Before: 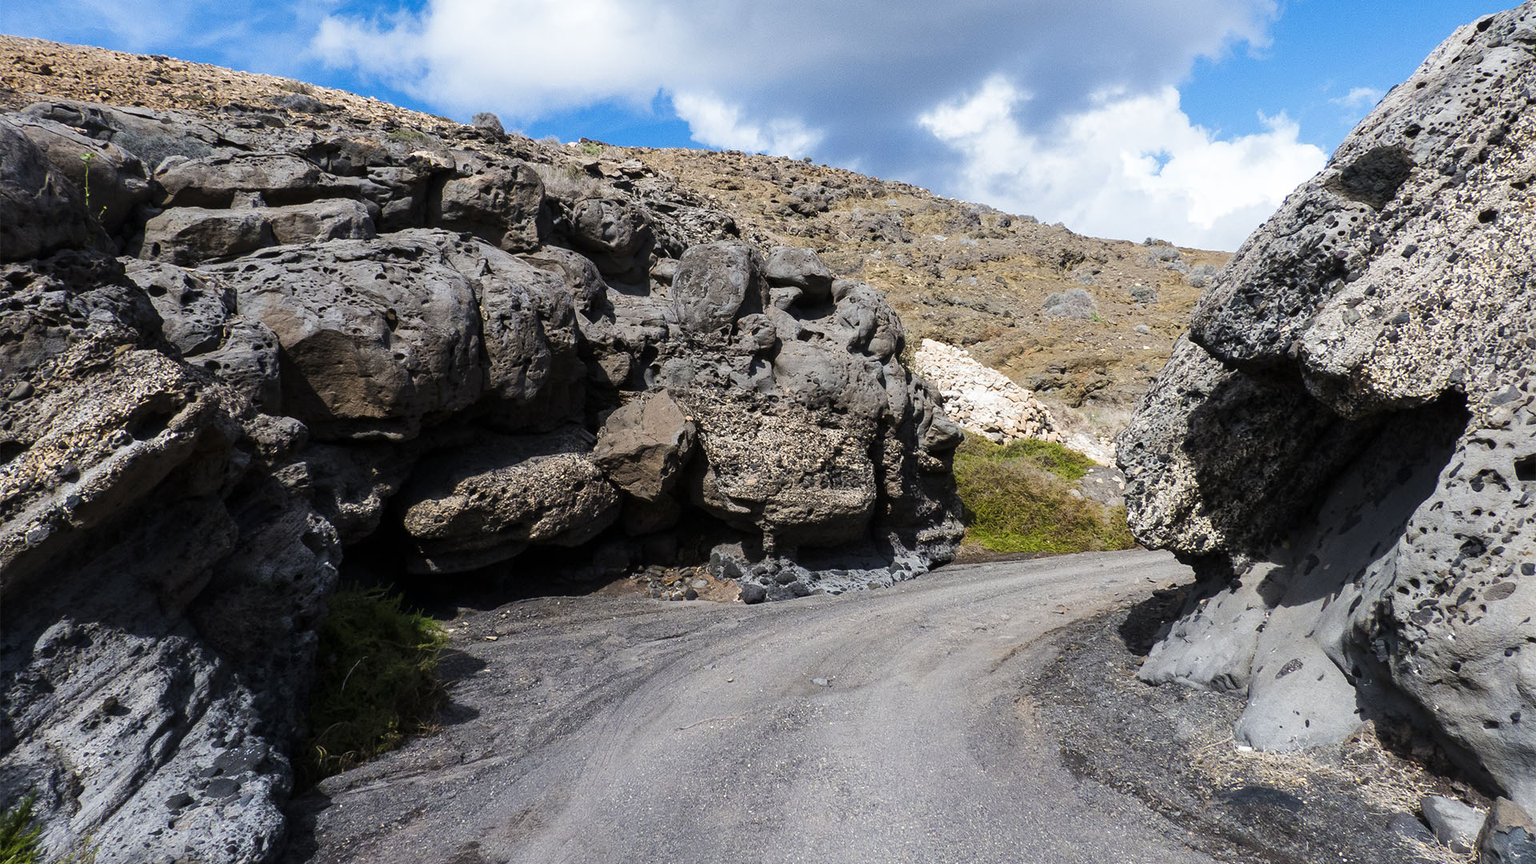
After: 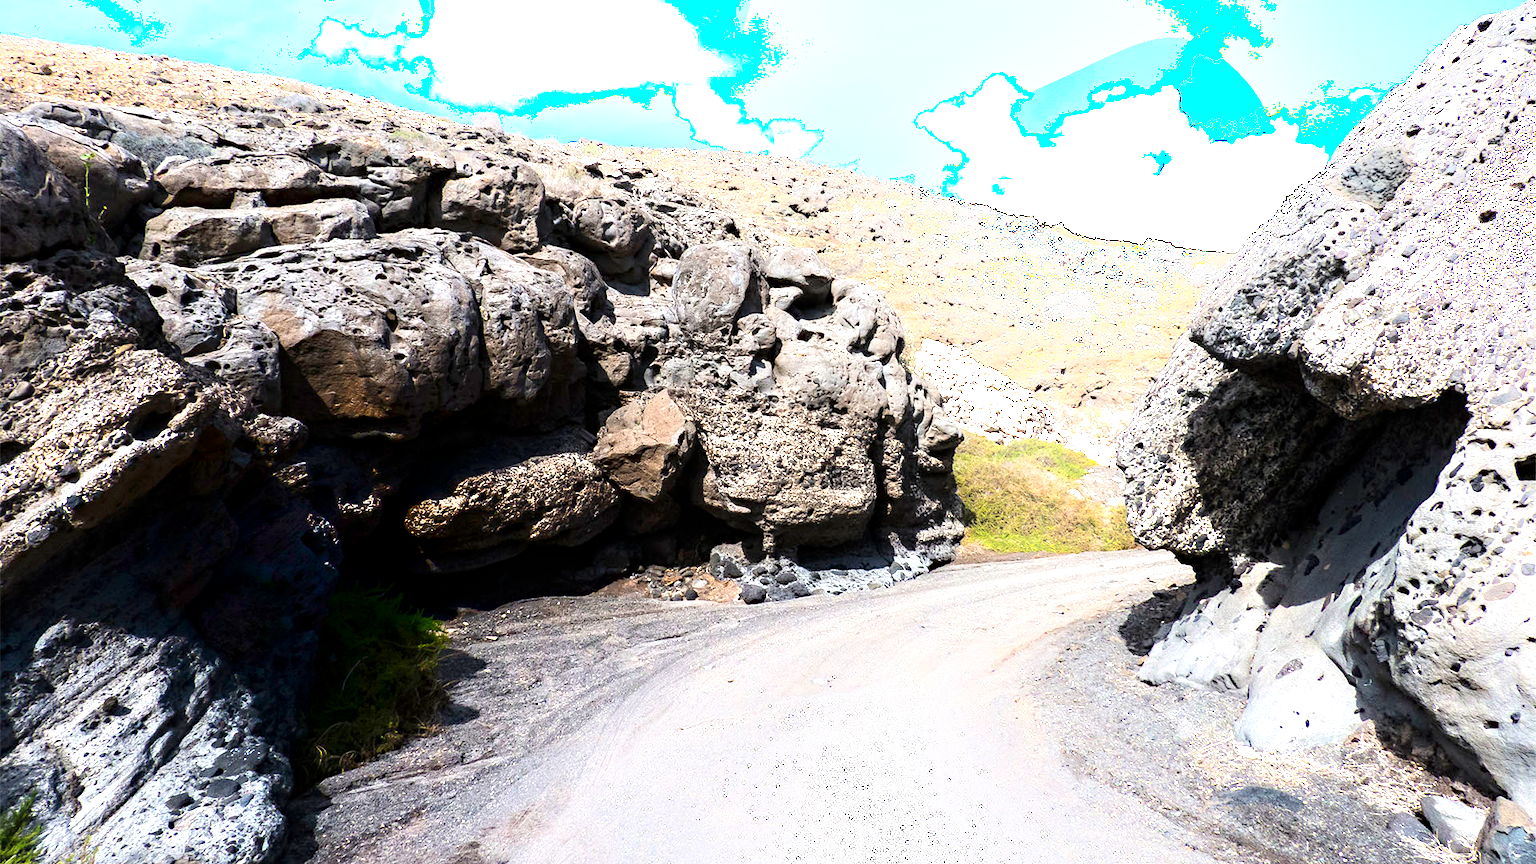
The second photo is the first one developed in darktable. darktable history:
exposure: black level correction 0, exposure 1.276 EV, compensate highlight preservation false
local contrast: mode bilateral grid, contrast 11, coarseness 25, detail 115%, midtone range 0.2
tone equalizer: on, module defaults
haze removal: strength 0.288, distance 0.247, compatibility mode true, adaptive false
shadows and highlights: shadows -89.43, highlights 91.9, highlights color adjustment 45.69%, soften with gaussian
